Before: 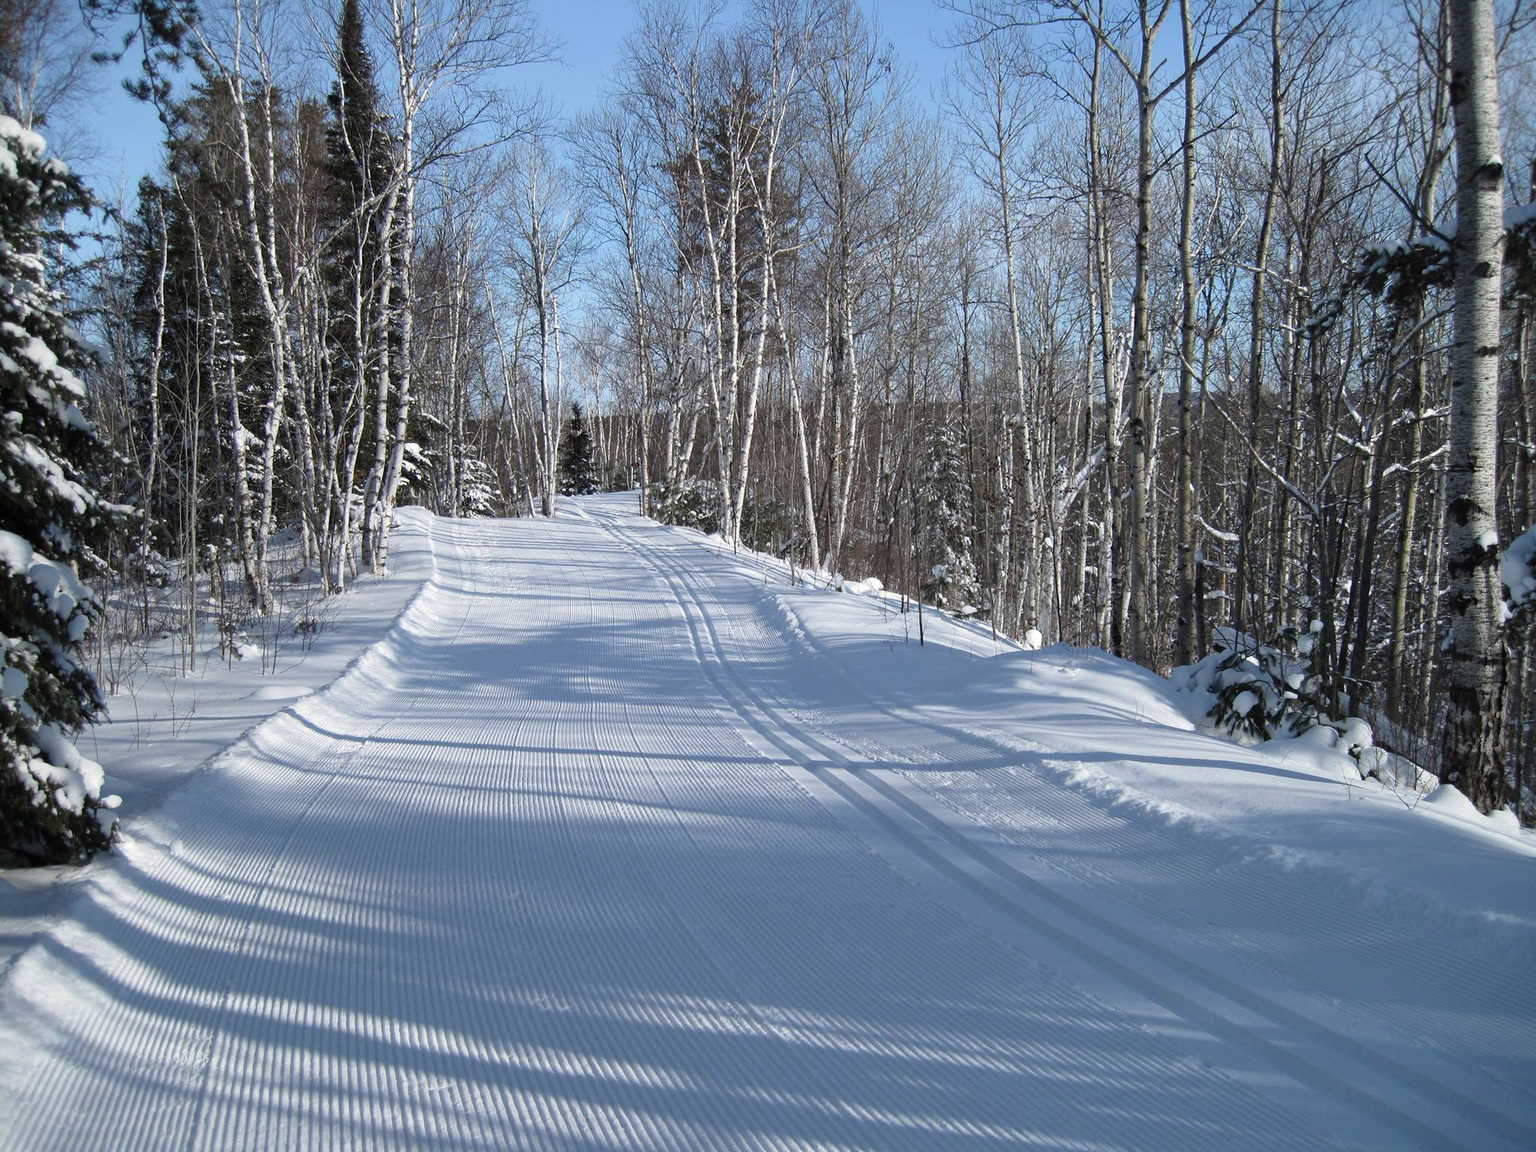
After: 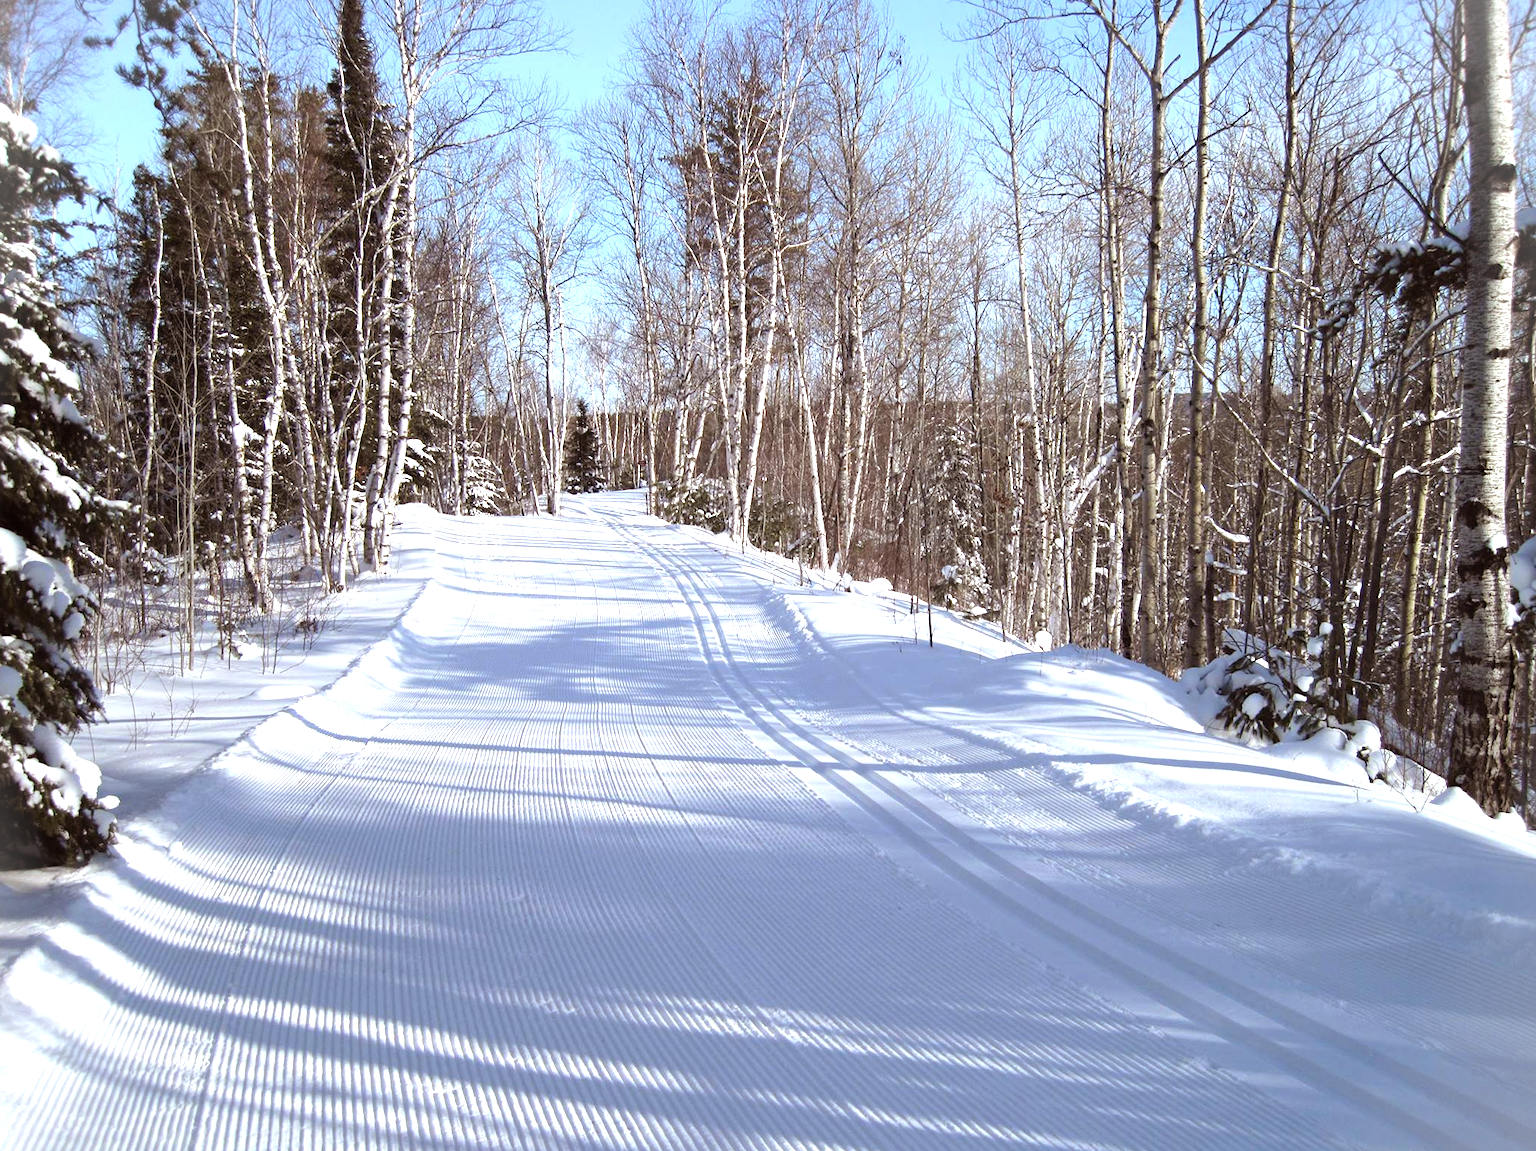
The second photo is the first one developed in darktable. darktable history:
rotate and perspective: rotation 0.174°, lens shift (vertical) 0.013, lens shift (horizontal) 0.019, shear 0.001, automatic cropping original format, crop left 0.007, crop right 0.991, crop top 0.016, crop bottom 0.997
exposure: black level correction 0, exposure 1 EV, compensate exposure bias true, compensate highlight preservation false
vignetting: fall-off start 100%, brightness 0.3, saturation 0
rgb levels: mode RGB, independent channels, levels [[0, 0.5, 1], [0, 0.521, 1], [0, 0.536, 1]]
